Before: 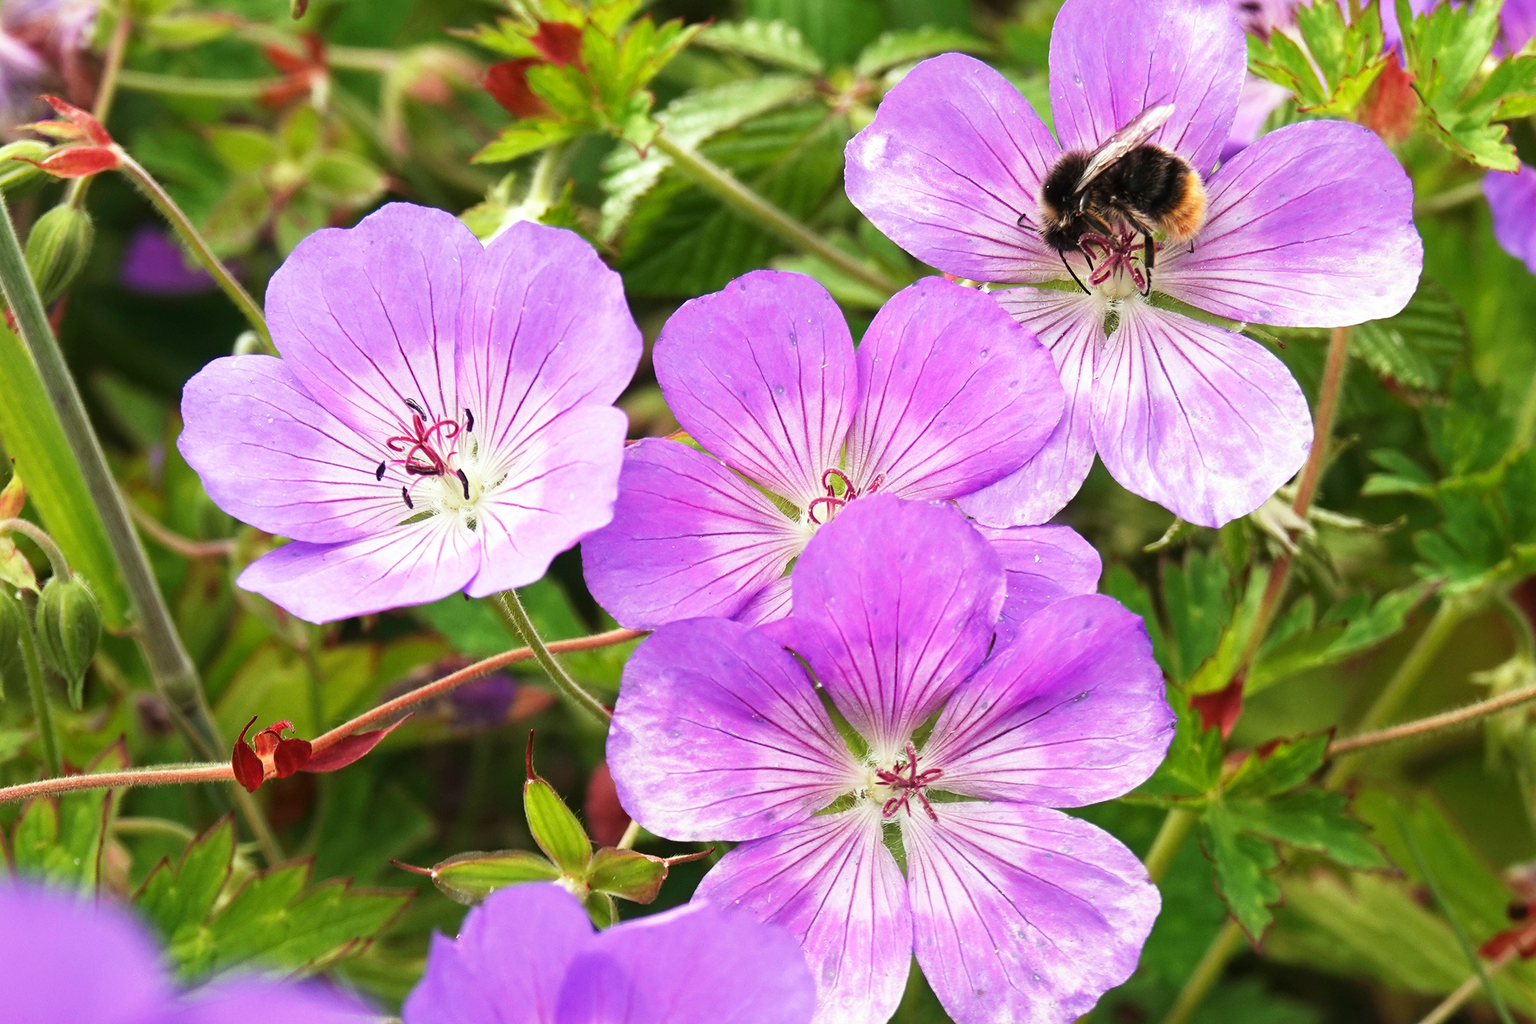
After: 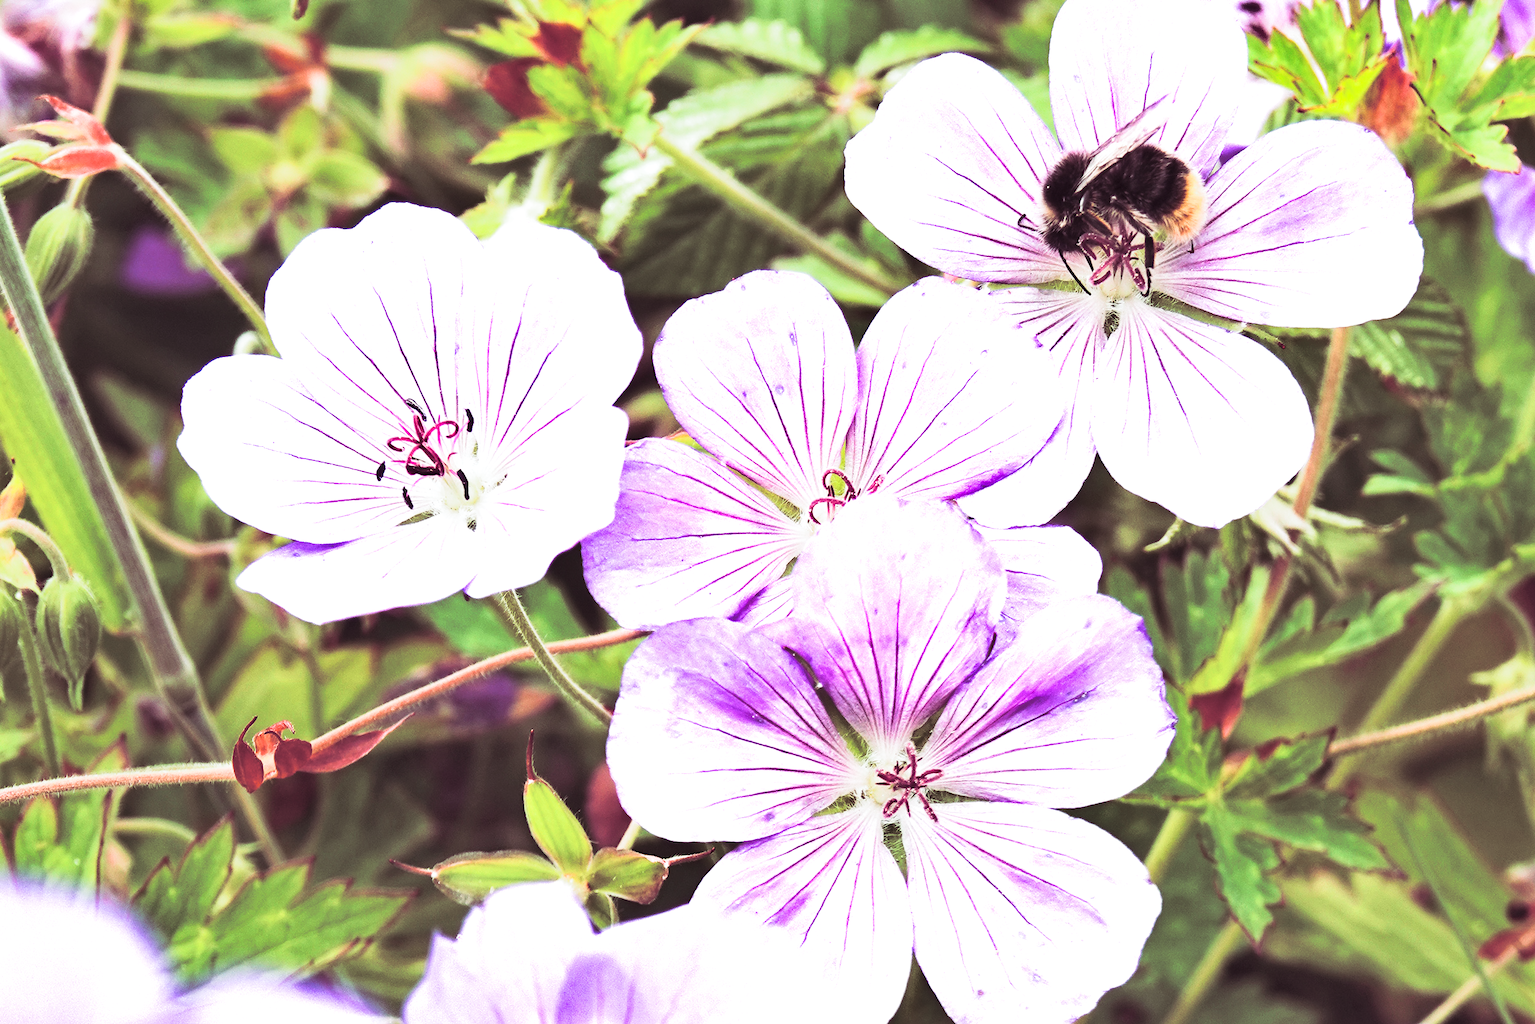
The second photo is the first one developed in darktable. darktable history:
split-toning: shadows › hue 316.8°, shadows › saturation 0.47, highlights › hue 201.6°, highlights › saturation 0, balance -41.97, compress 28.01%
shadows and highlights: soften with gaussian
contrast brightness saturation: contrast 0.39, brightness 0.53
color calibration: illuminant as shot in camera, x 0.358, y 0.373, temperature 4628.91 K
